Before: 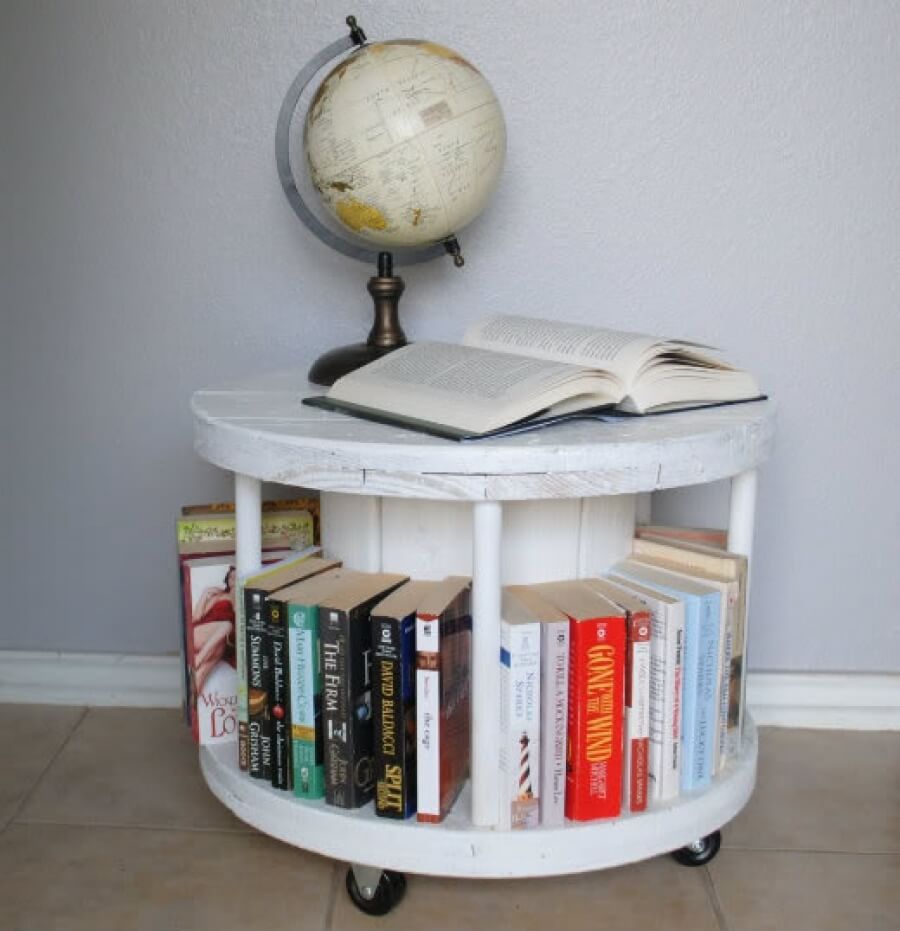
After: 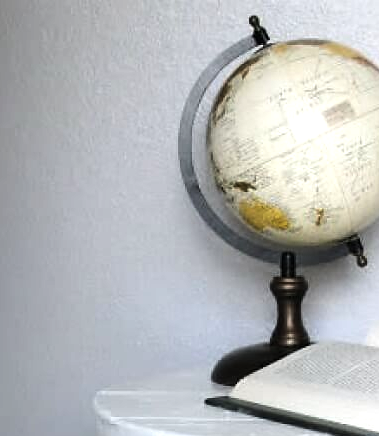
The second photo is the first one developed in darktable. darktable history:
tone equalizer: -8 EV -1.07 EV, -7 EV -1.01 EV, -6 EV -0.88 EV, -5 EV -0.543 EV, -3 EV 0.582 EV, -2 EV 0.854 EV, -1 EV 1.01 EV, +0 EV 1.06 EV, edges refinement/feathering 500, mask exposure compensation -1.57 EV, preserve details no
crop and rotate: left 10.81%, top 0.075%, right 47.074%, bottom 53.04%
sharpen: radius 1.491, amount 0.41, threshold 1.668
exposure: exposure -0.153 EV, compensate highlight preservation false
